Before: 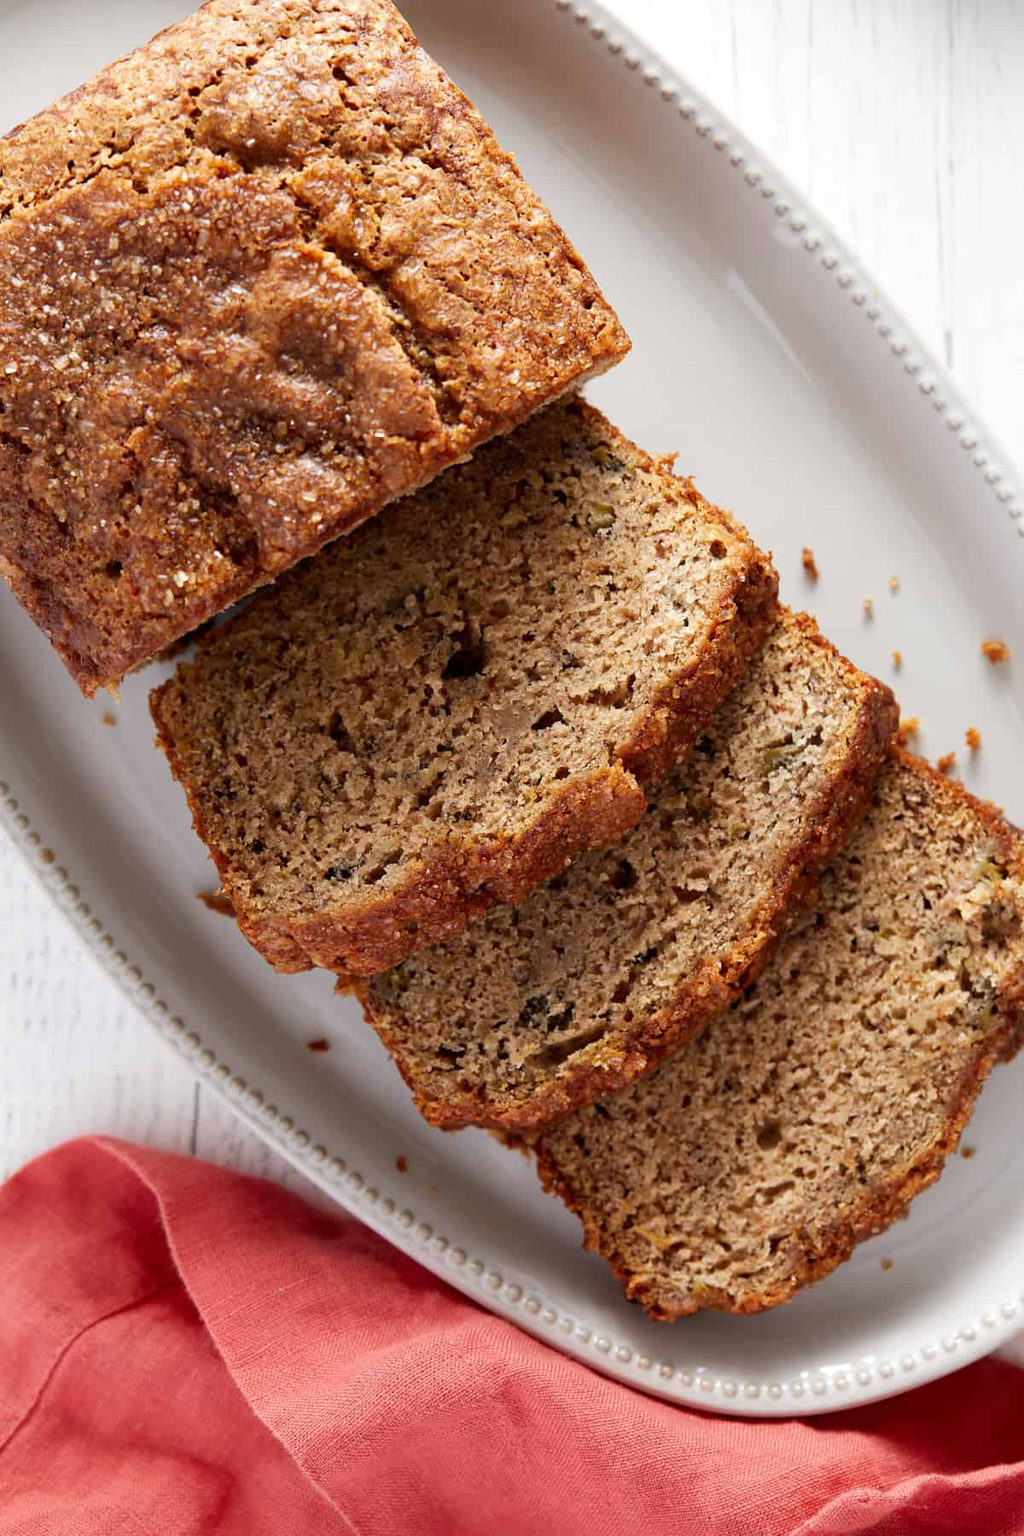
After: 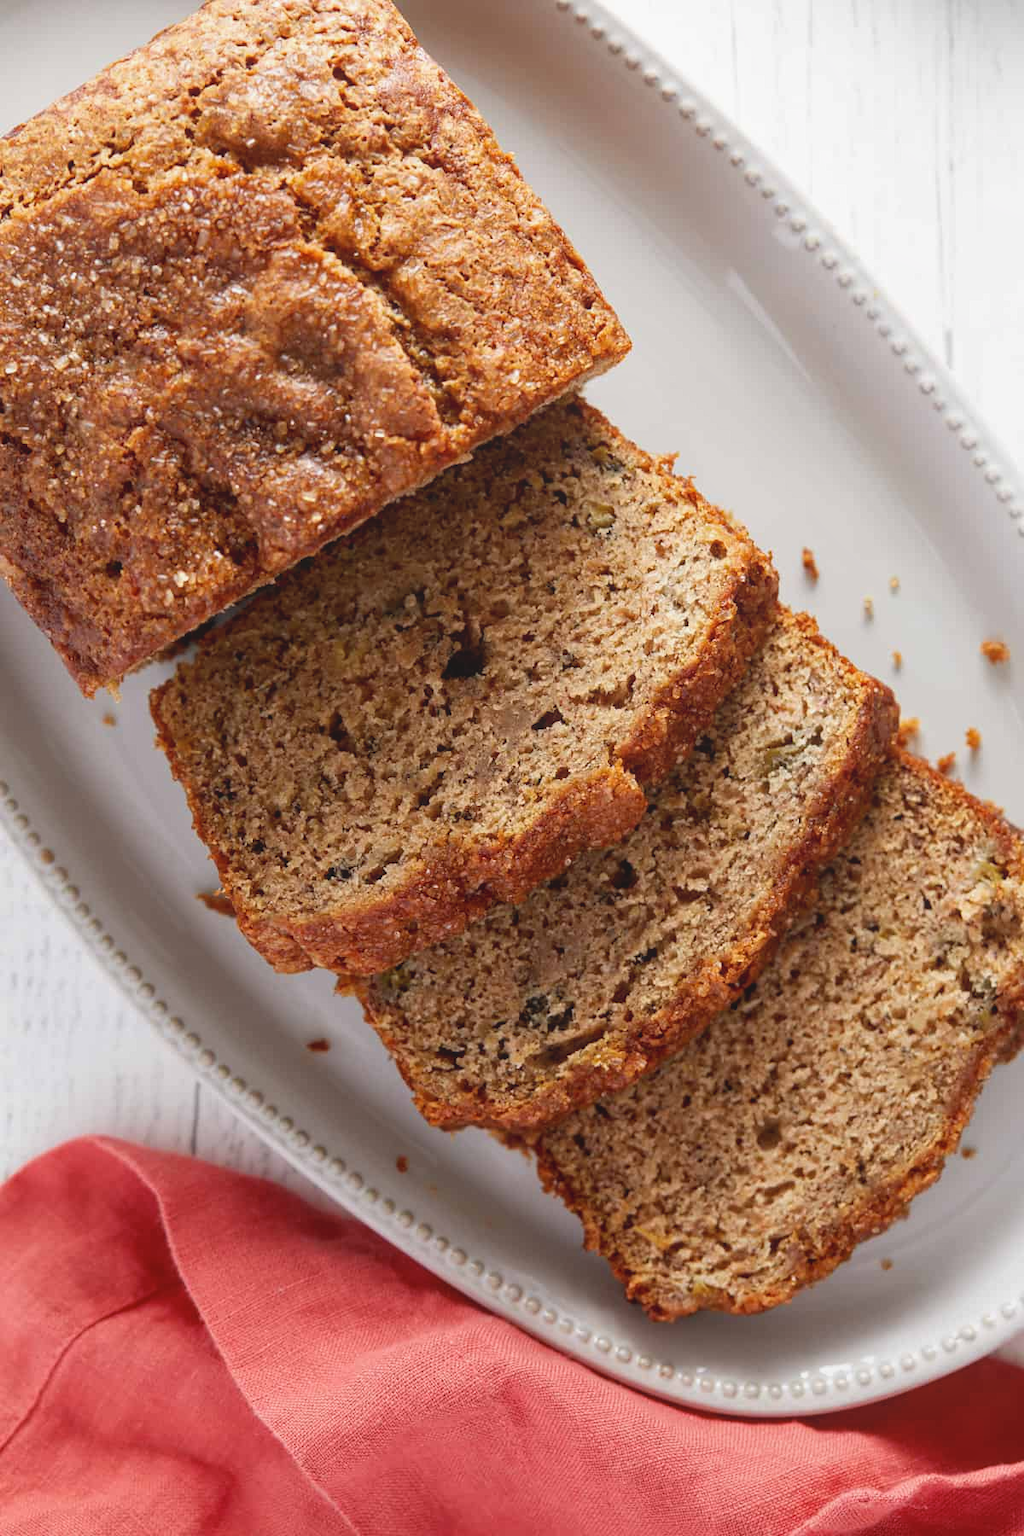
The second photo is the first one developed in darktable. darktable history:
local contrast: highlights 47%, shadows 4%, detail 98%
